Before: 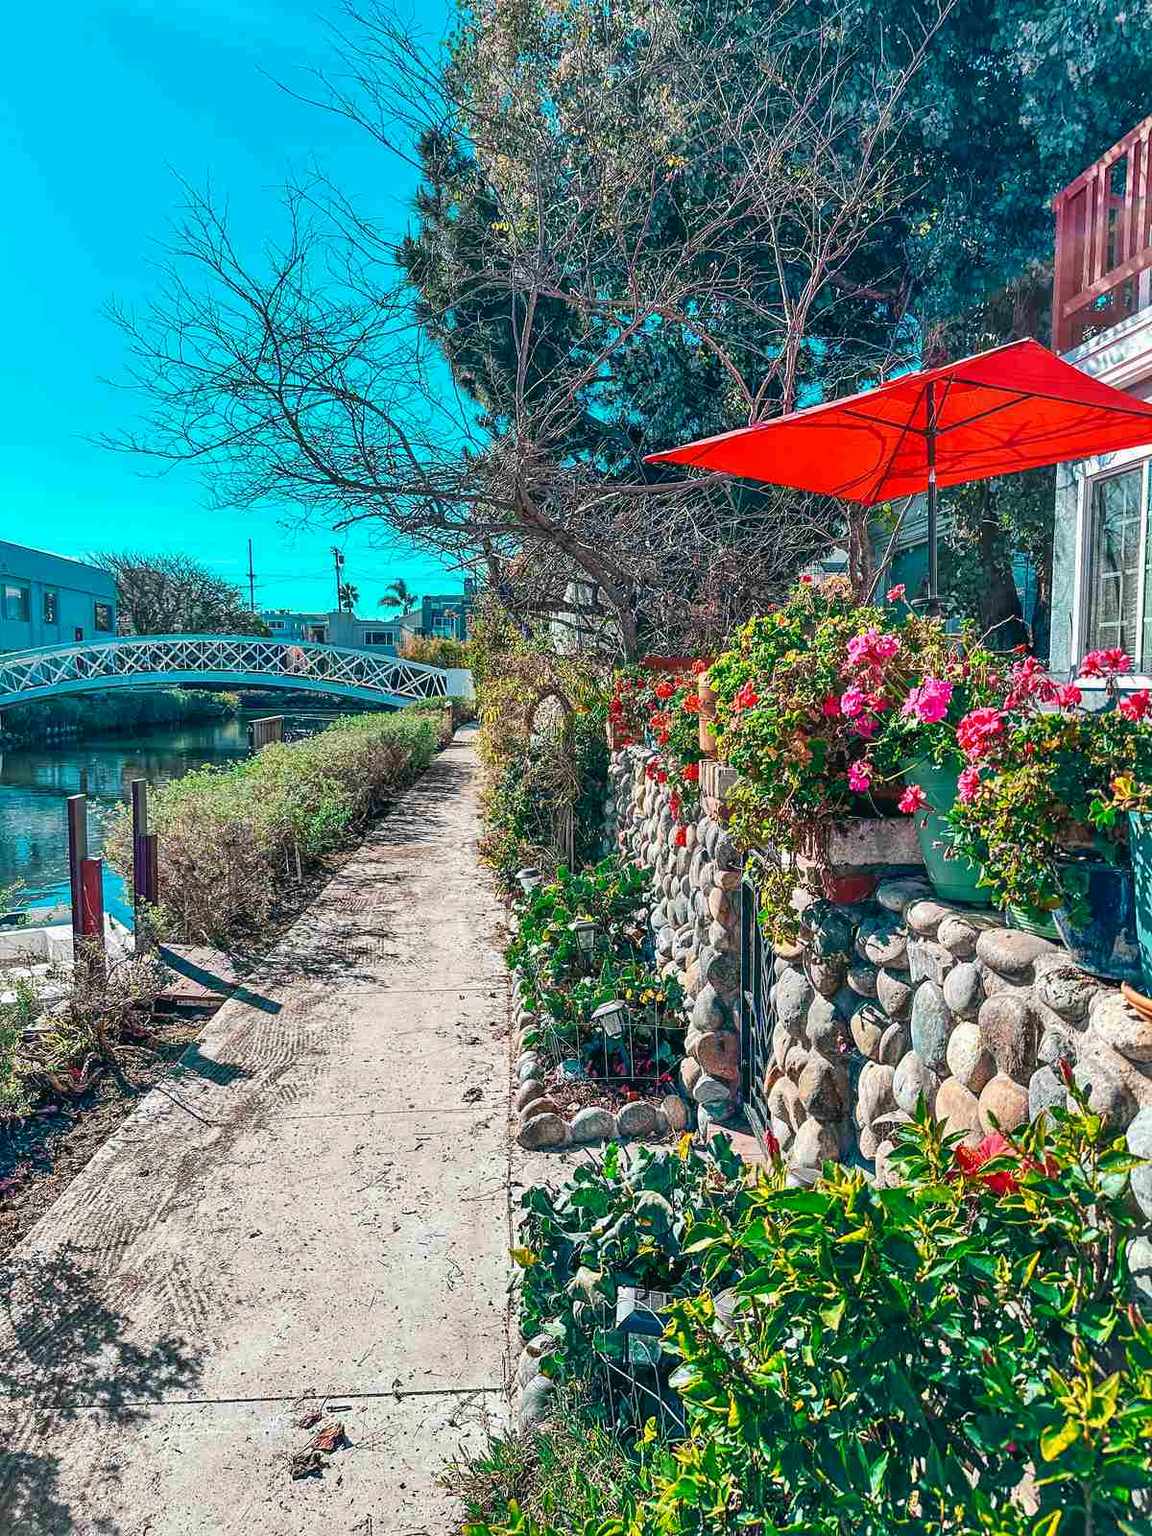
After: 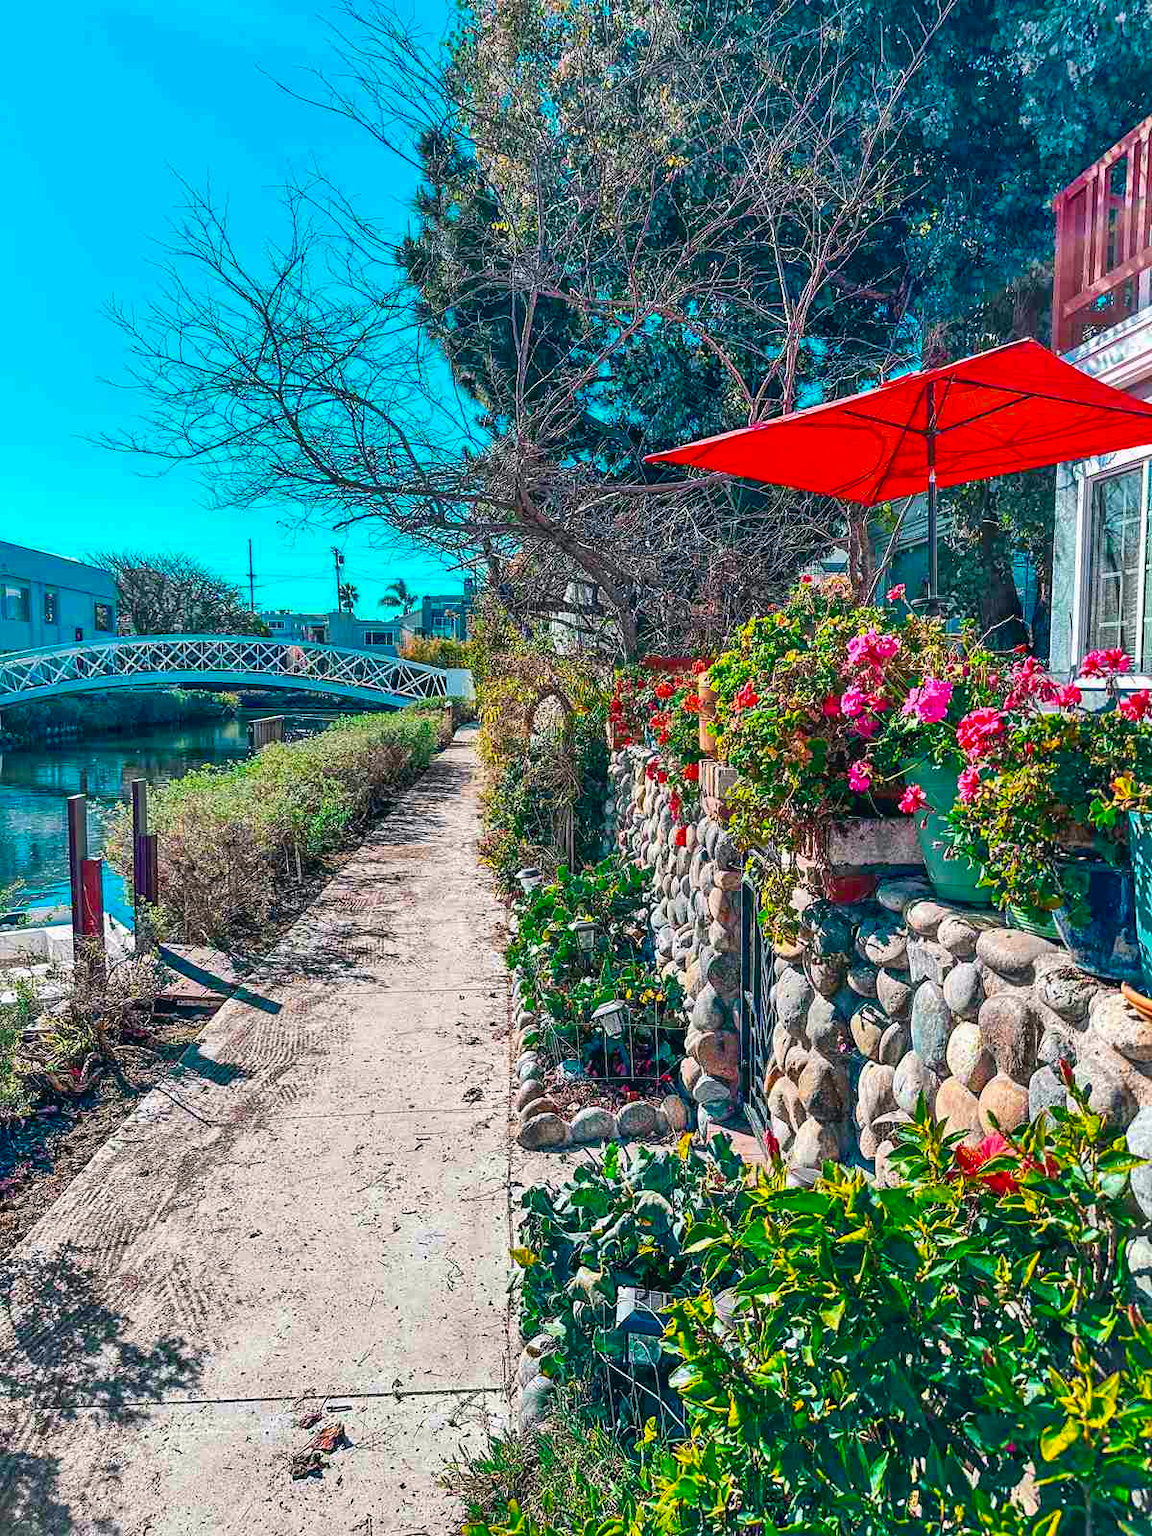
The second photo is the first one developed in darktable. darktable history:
color balance rgb: power › chroma 0.512%, power › hue 260.92°, highlights gain › chroma 0.279%, highlights gain › hue 331.57°, perceptual saturation grading › global saturation 30.138%
color correction: highlights b* -0.04
